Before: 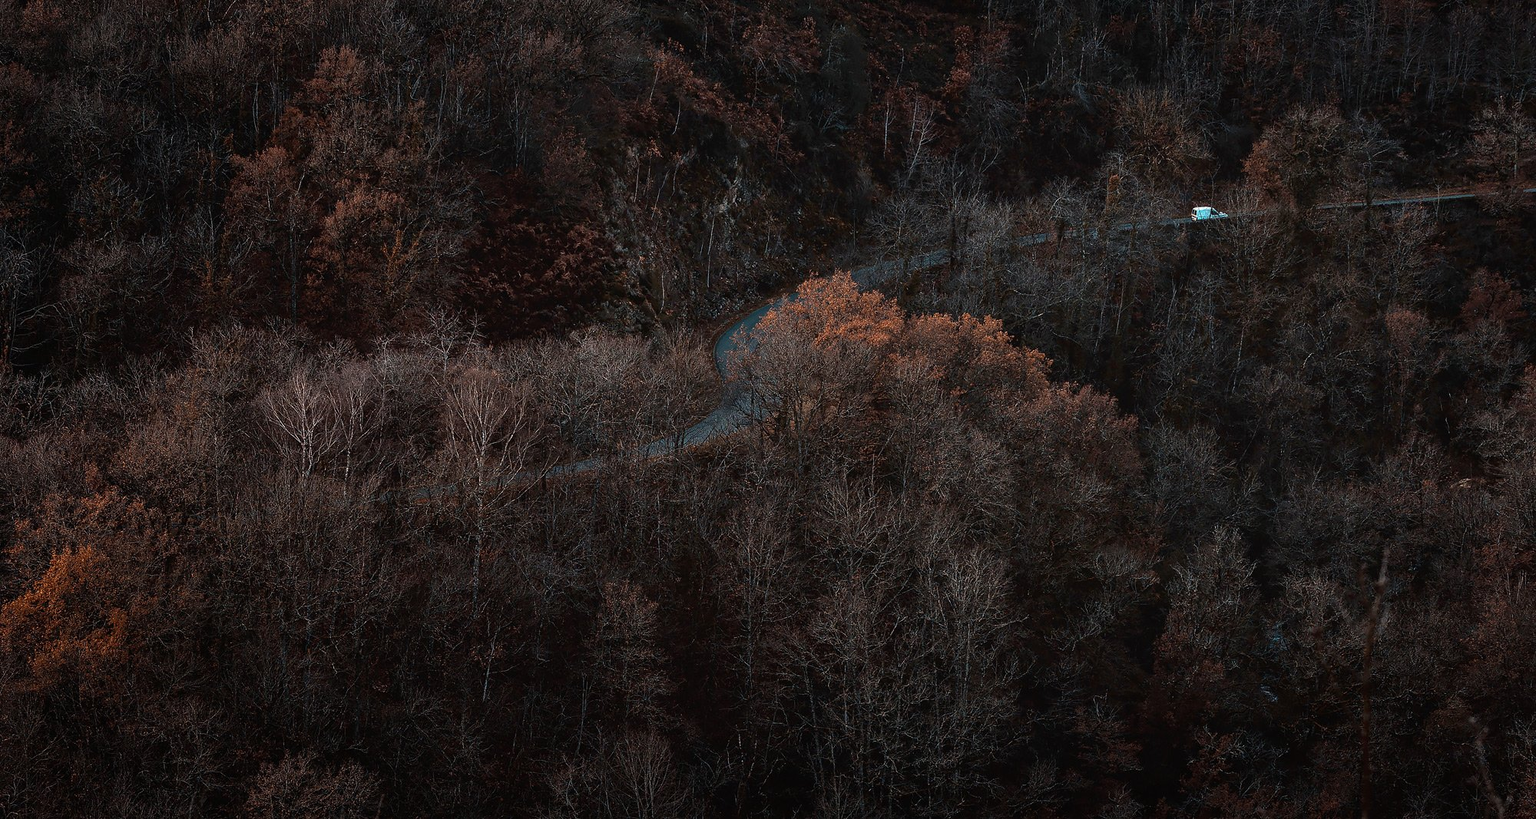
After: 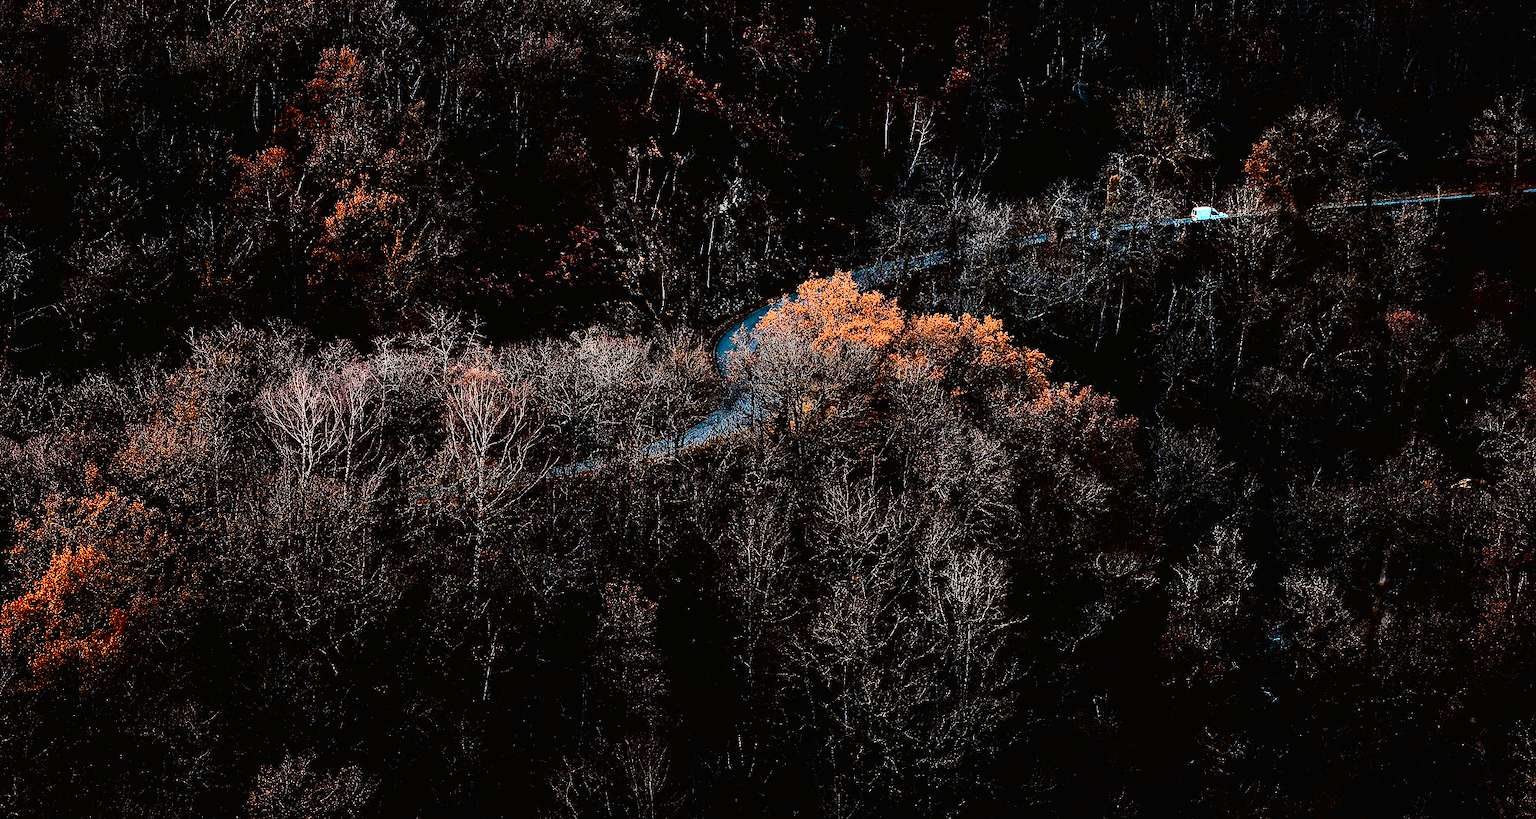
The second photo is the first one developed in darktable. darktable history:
tone equalizer: -8 EV -0.78 EV, -7 EV -0.669 EV, -6 EV -0.579 EV, -5 EV -0.399 EV, -3 EV 0.394 EV, -2 EV 0.6 EV, -1 EV 0.698 EV, +0 EV 0.753 EV
filmic rgb: black relative exposure -6.76 EV, white relative exposure 5.92 EV, hardness 2.67, add noise in highlights 0.002, preserve chrominance no, color science v3 (2019), use custom middle-gray values true, contrast in highlights soft
tone curve: curves: ch0 [(0, 0.006) (0.046, 0.011) (0.13, 0.062) (0.338, 0.327) (0.494, 0.55) (0.728, 0.835) (1, 1)]; ch1 [(0, 0) (0.346, 0.324) (0.45, 0.431) (0.5, 0.5) (0.522, 0.517) (0.55, 0.57) (1, 1)]; ch2 [(0, 0) (0.453, 0.418) (0.5, 0.5) (0.526, 0.524) (0.554, 0.598) (0.622, 0.679) (0.707, 0.761) (1, 1)], color space Lab, independent channels, preserve colors none
shadows and highlights: radius 134.54, soften with gaussian
